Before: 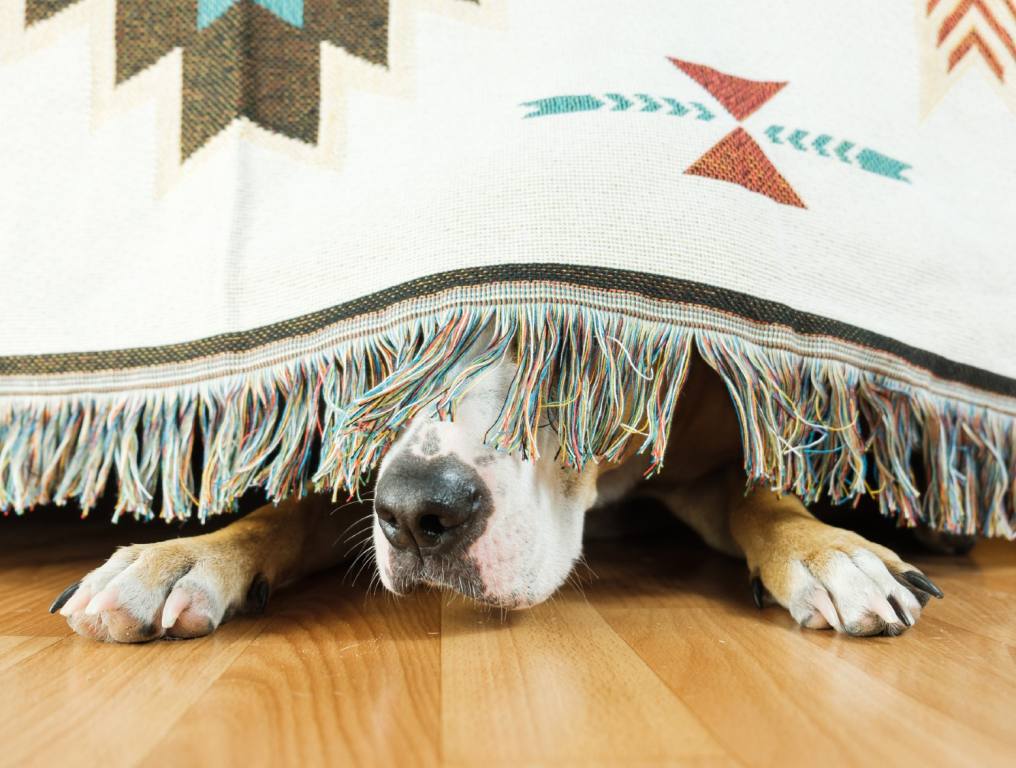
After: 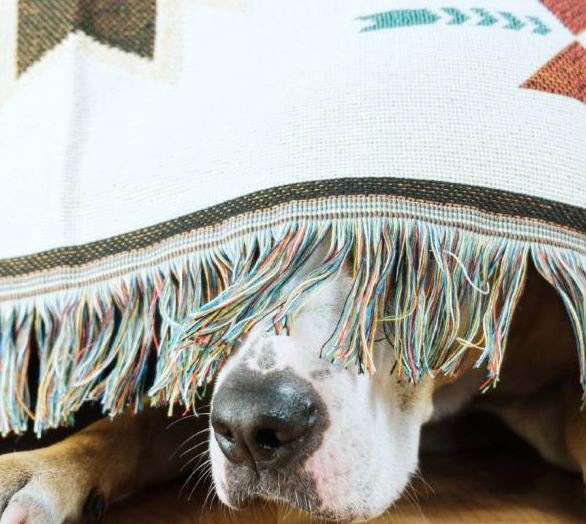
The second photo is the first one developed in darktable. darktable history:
white balance: red 0.976, blue 1.04
crop: left 16.202%, top 11.208%, right 26.045%, bottom 20.557%
